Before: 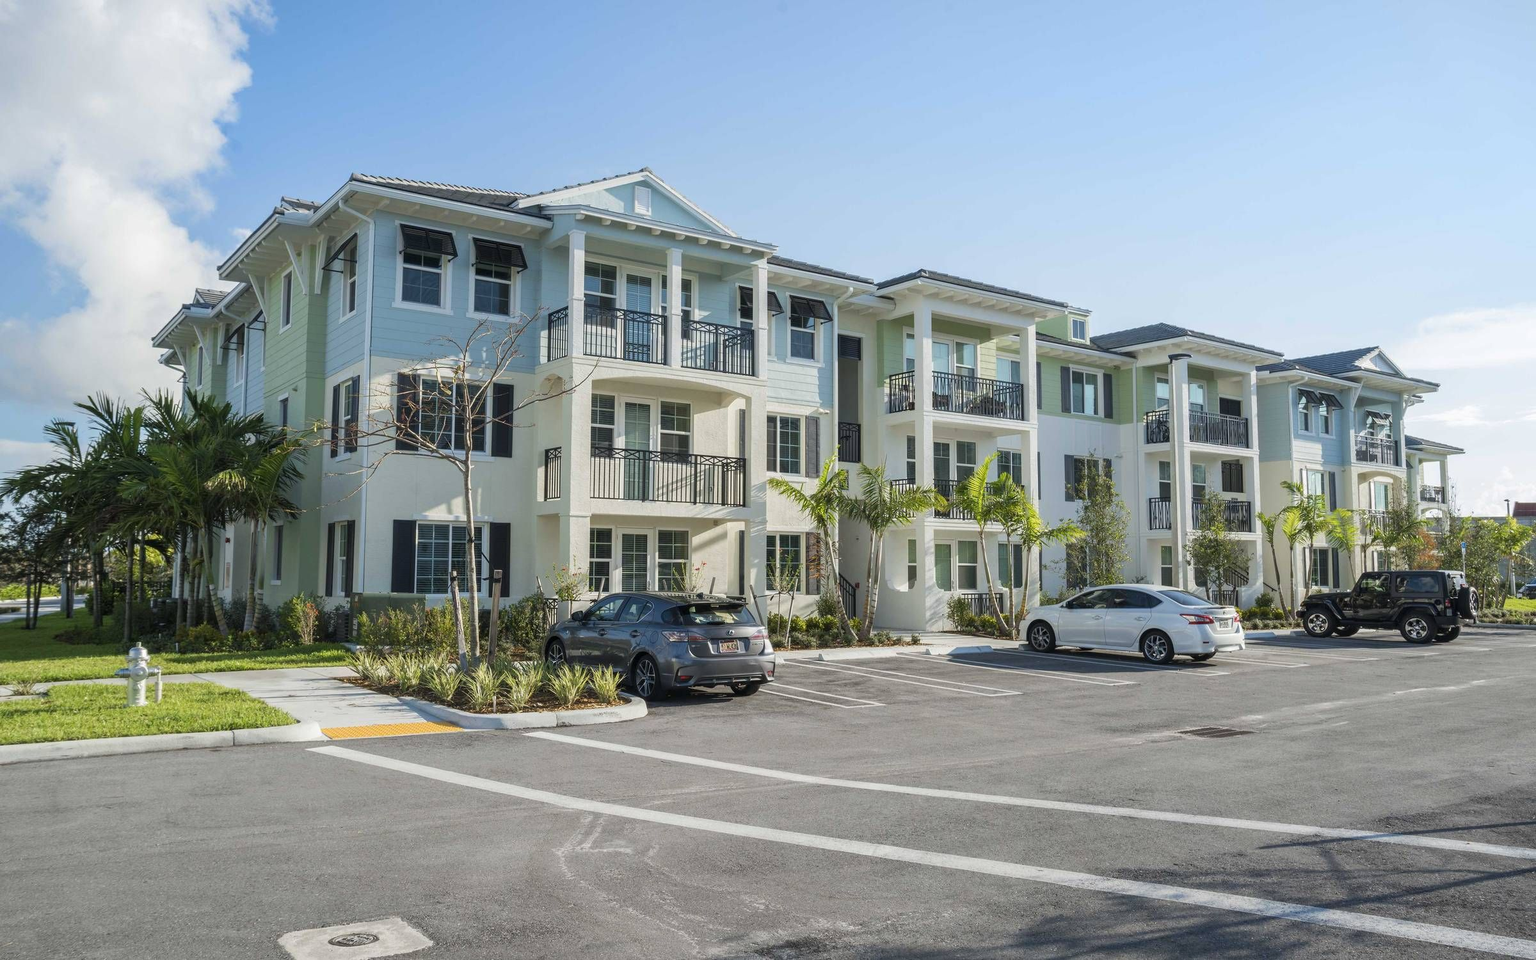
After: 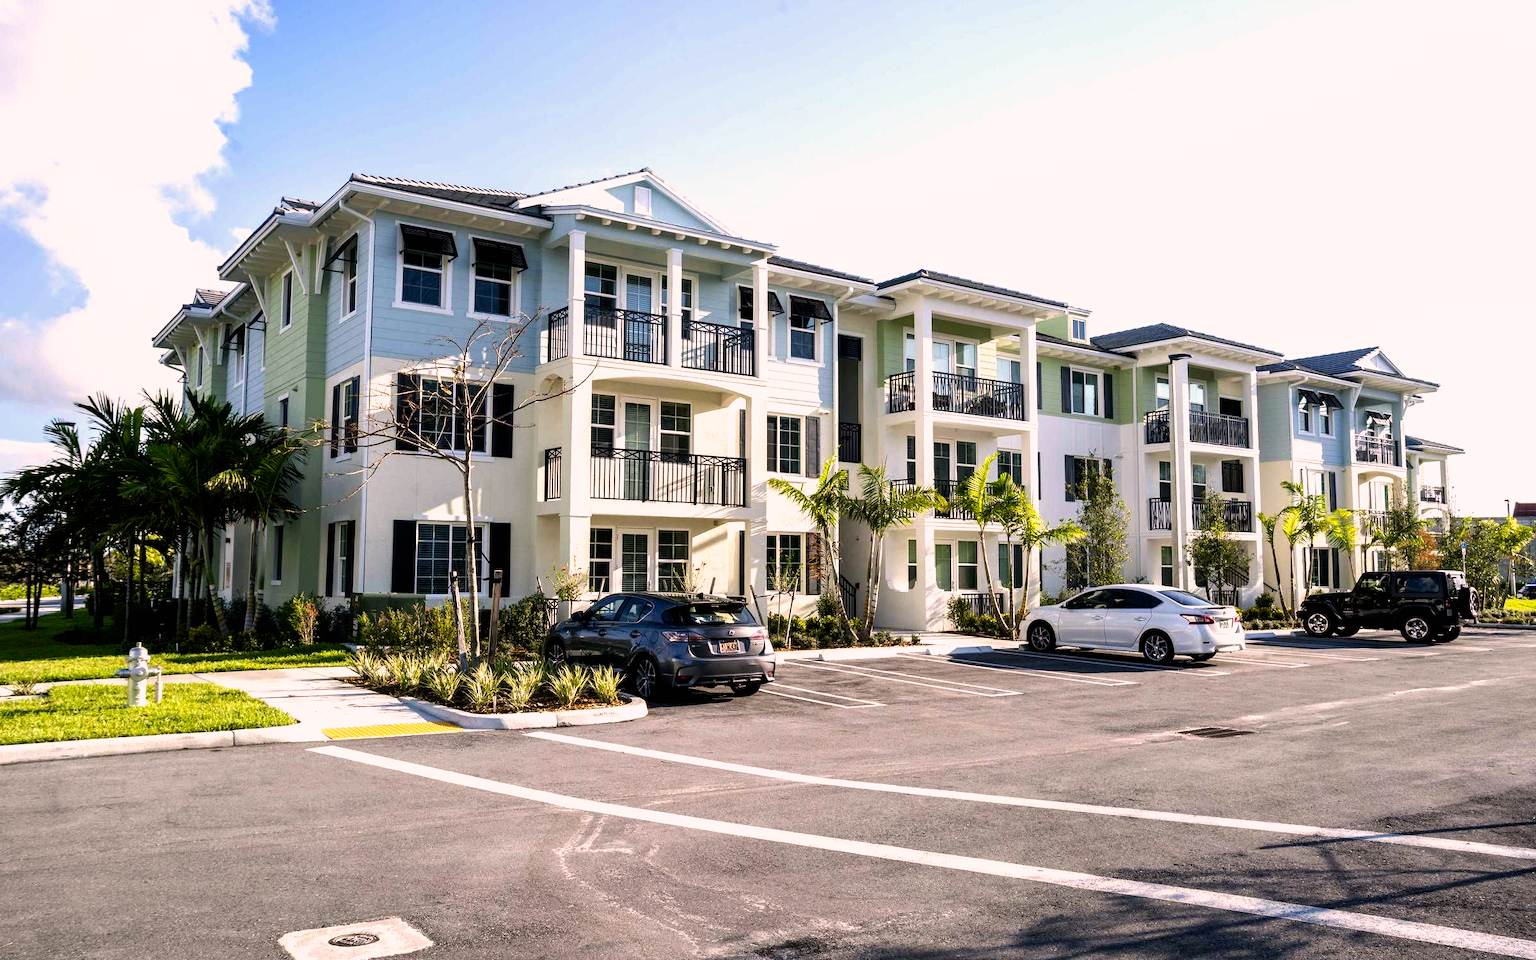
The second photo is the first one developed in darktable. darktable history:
color correction: highlights a* 12.23, highlights b* 5.41
filmic rgb: black relative exposure -8.2 EV, white relative exposure 2.2 EV, threshold 3 EV, hardness 7.11, latitude 85.74%, contrast 1.696, highlights saturation mix -4%, shadows ↔ highlights balance -2.69%, preserve chrominance no, color science v5 (2021), contrast in shadows safe, contrast in highlights safe, enable highlight reconstruction true
